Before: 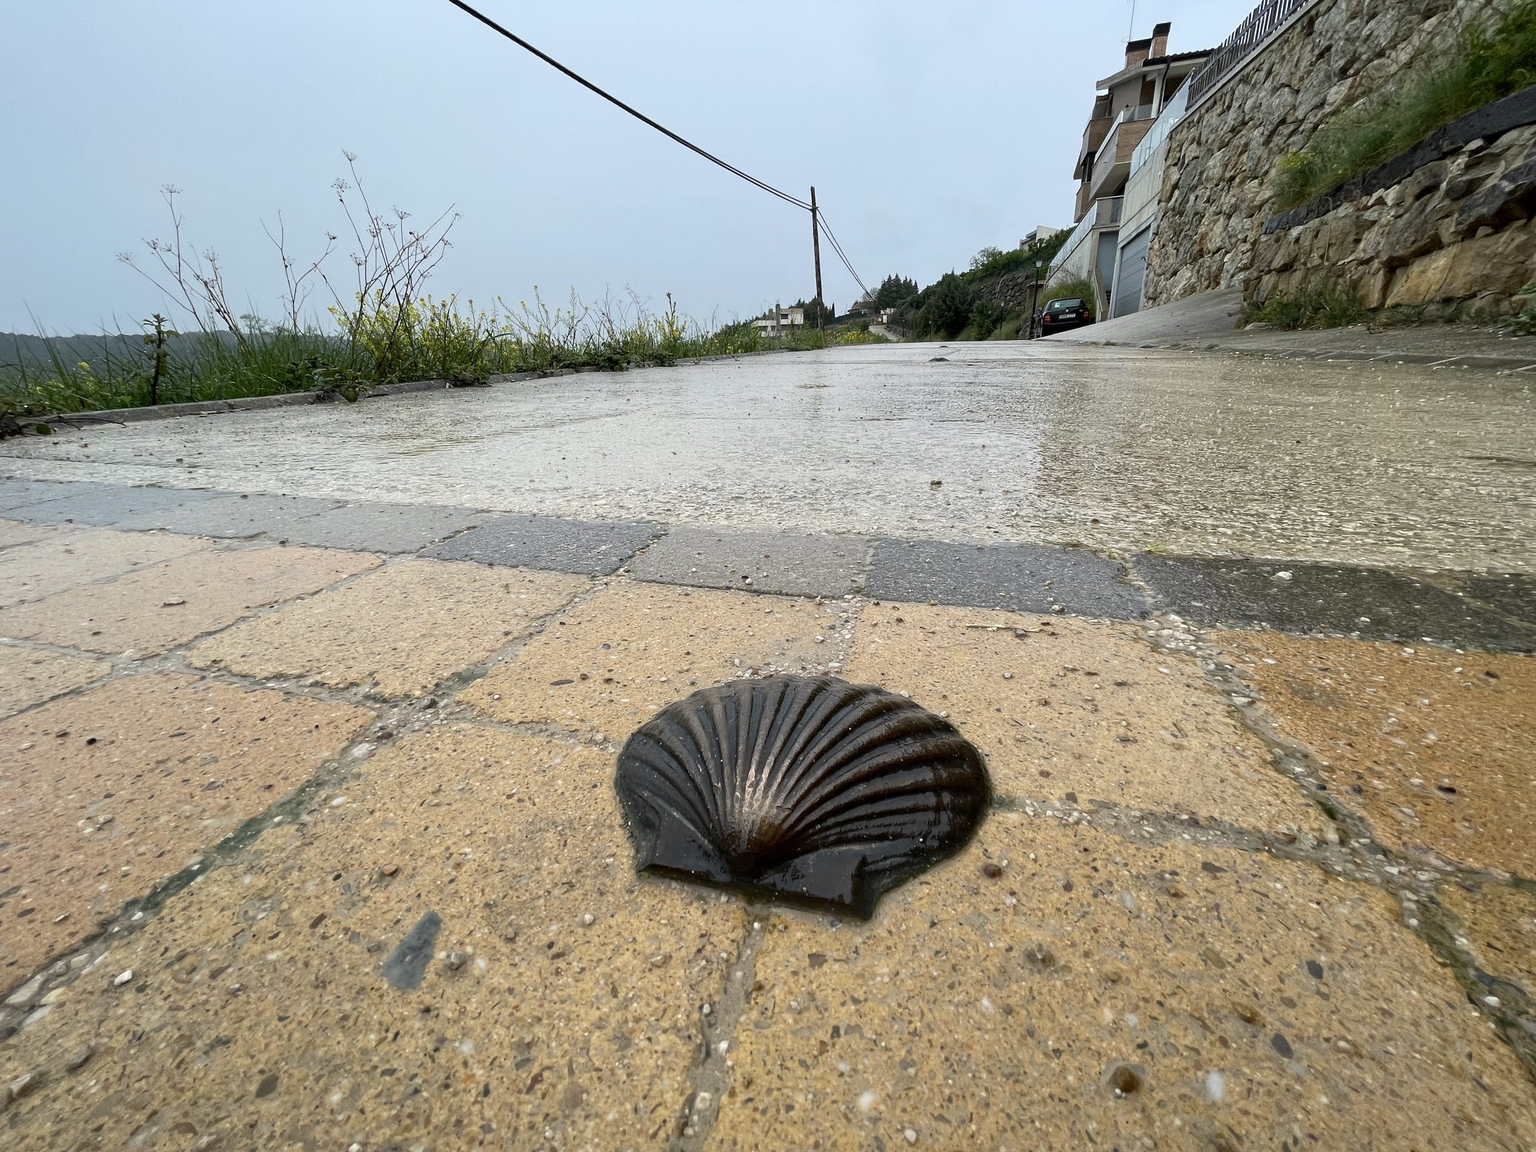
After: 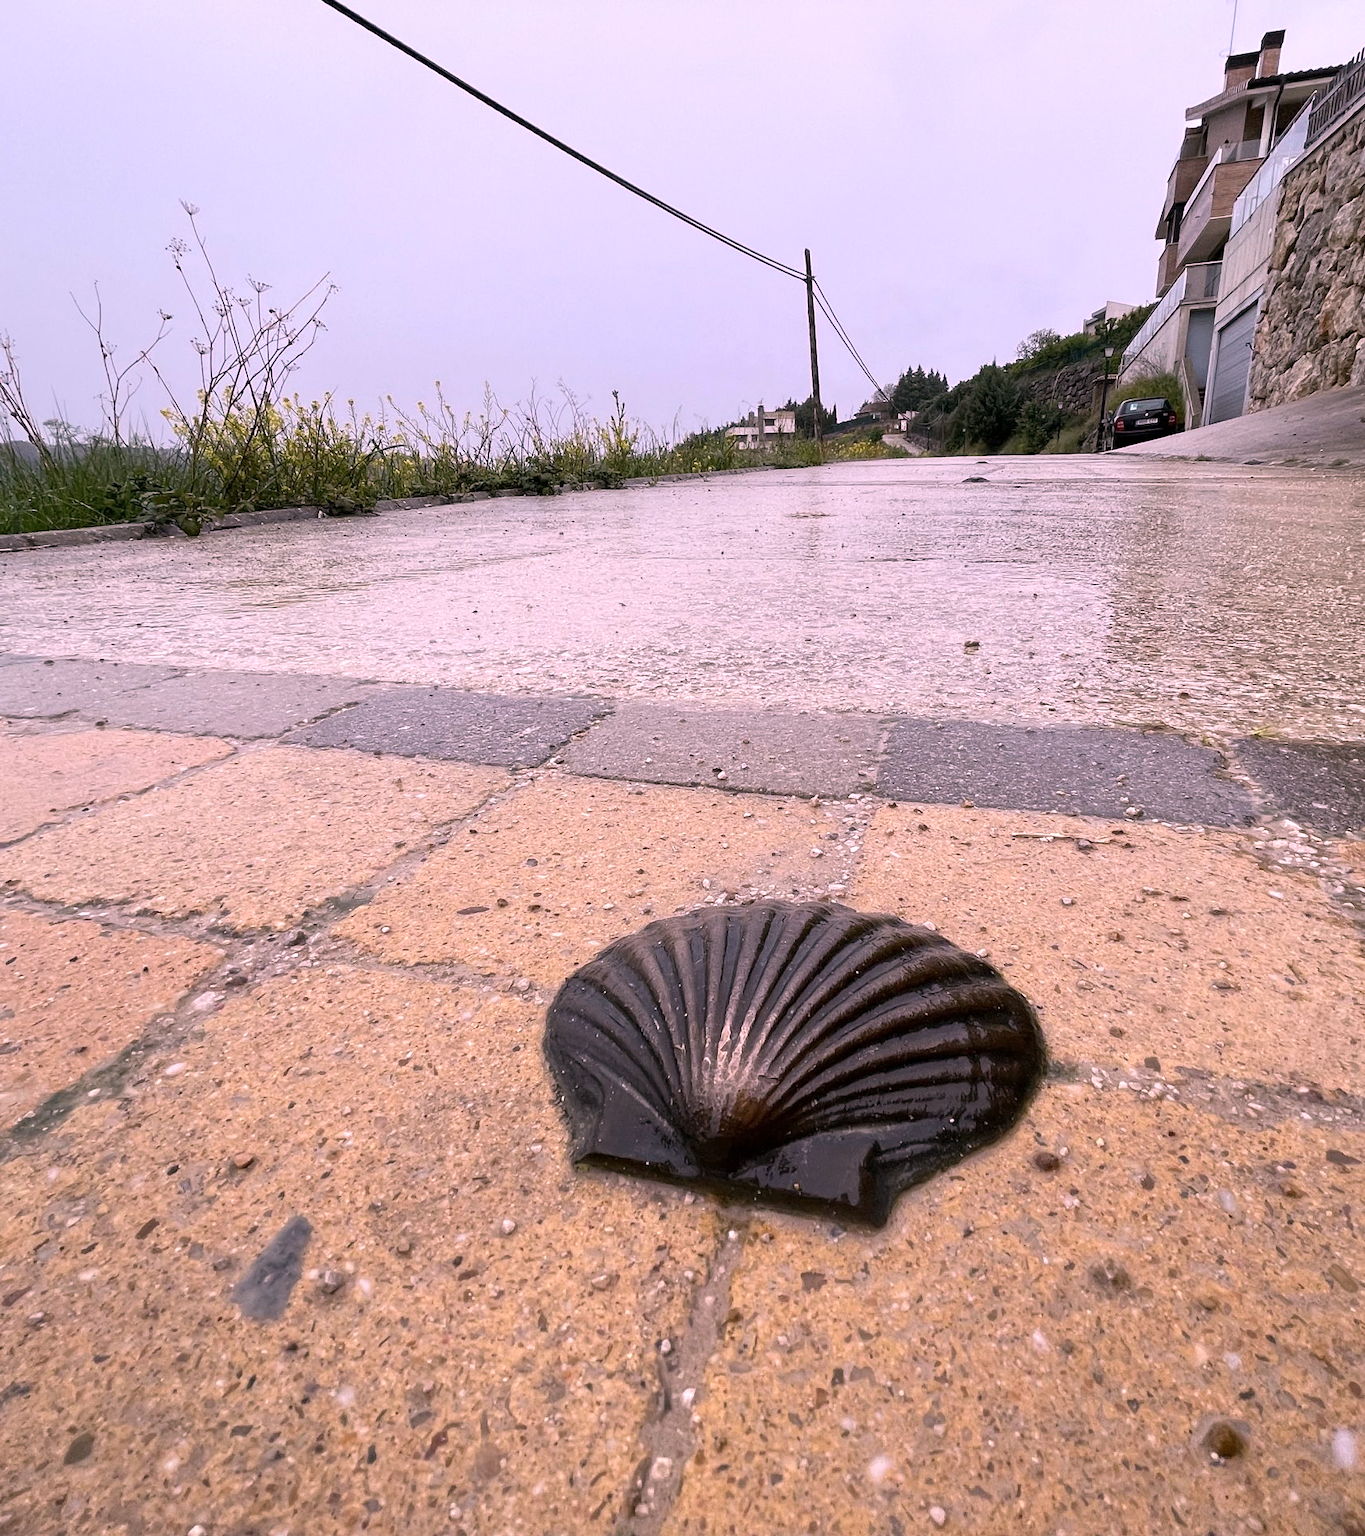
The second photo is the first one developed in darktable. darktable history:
white balance: red 1.188, blue 1.11
crop and rotate: left 13.537%, right 19.796%
